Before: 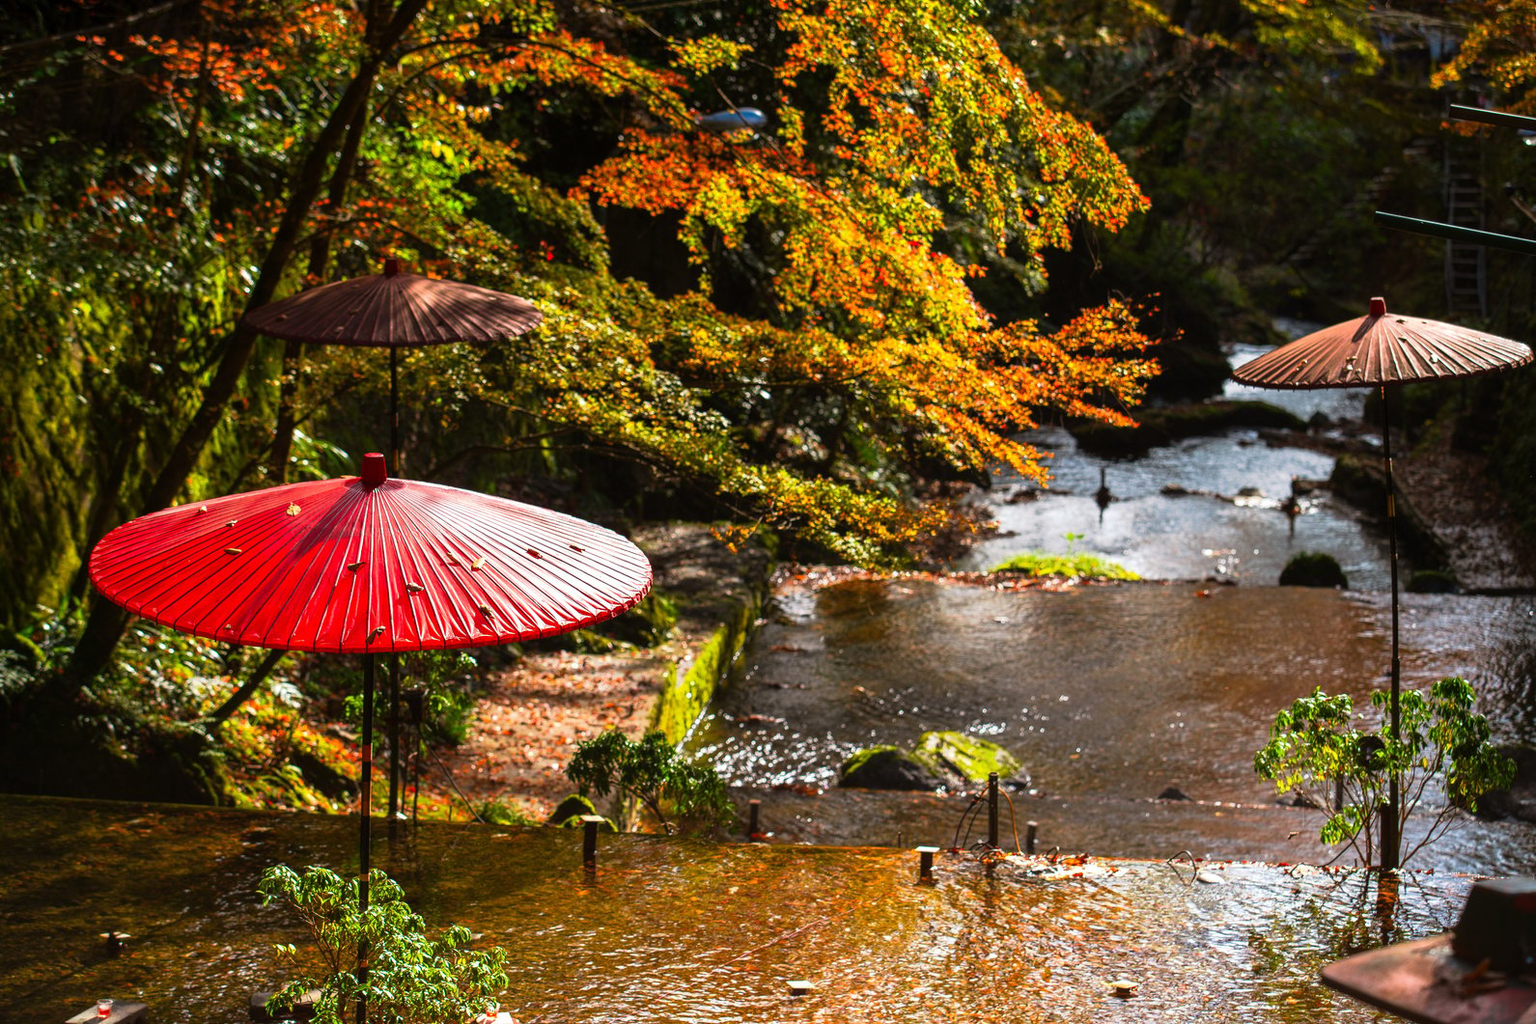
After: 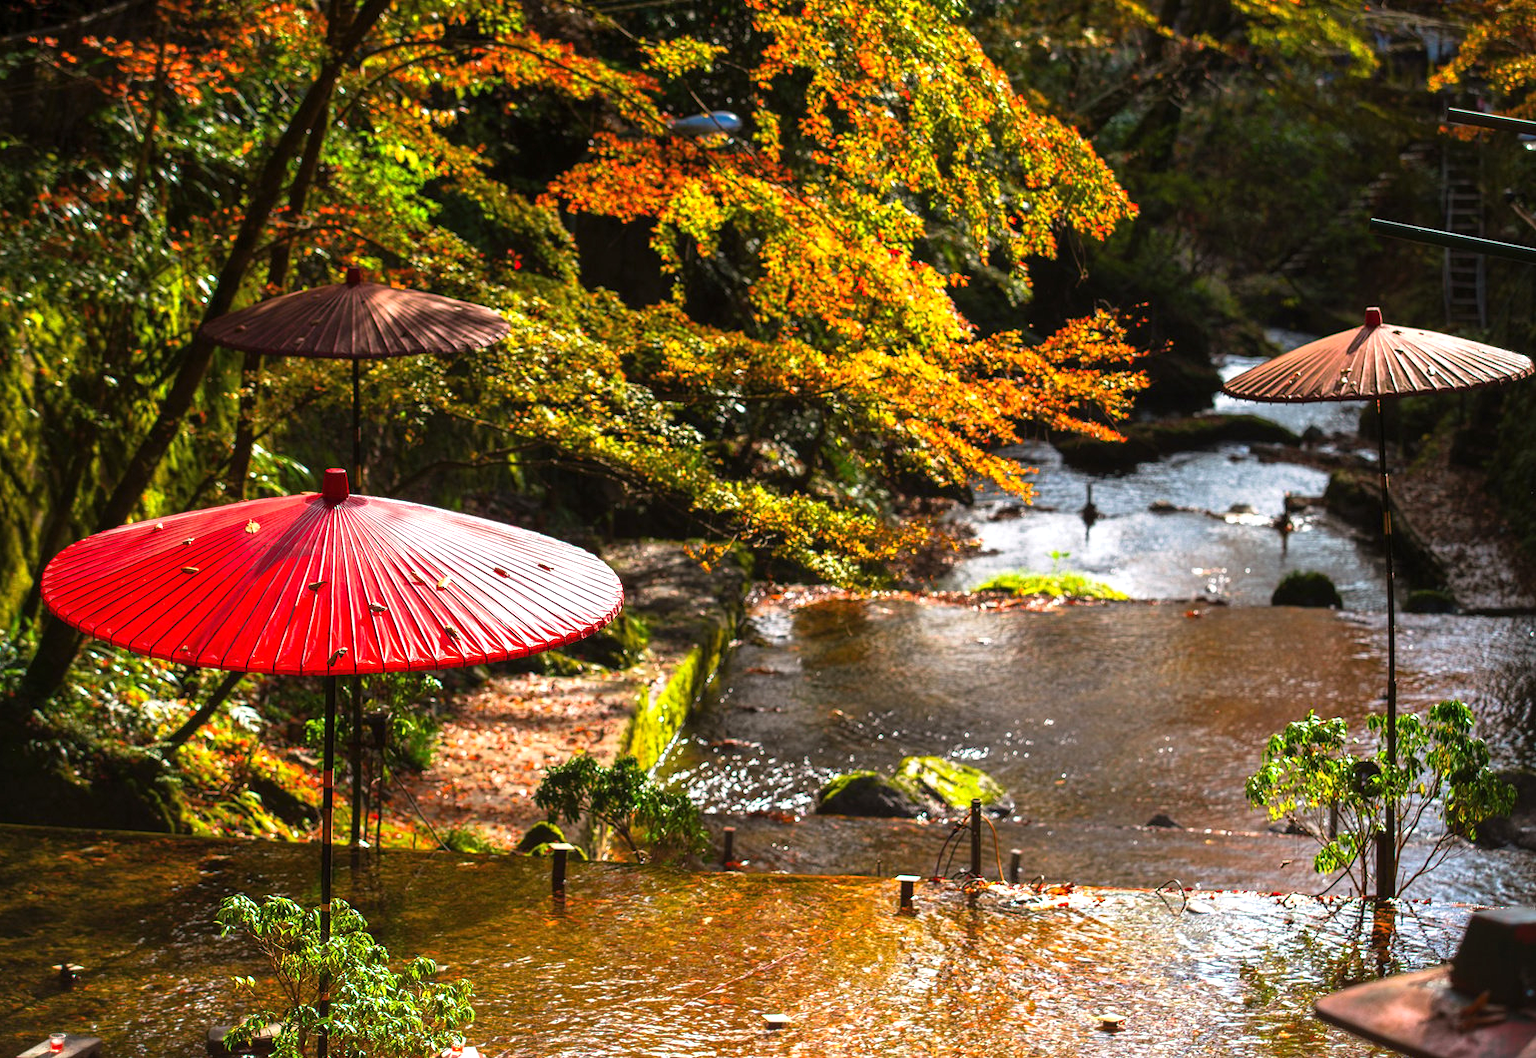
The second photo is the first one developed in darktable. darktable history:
exposure: exposure 0.375 EV, compensate highlight preservation false
shadows and highlights: shadows 25, highlights -25
crop and rotate: left 3.238%
